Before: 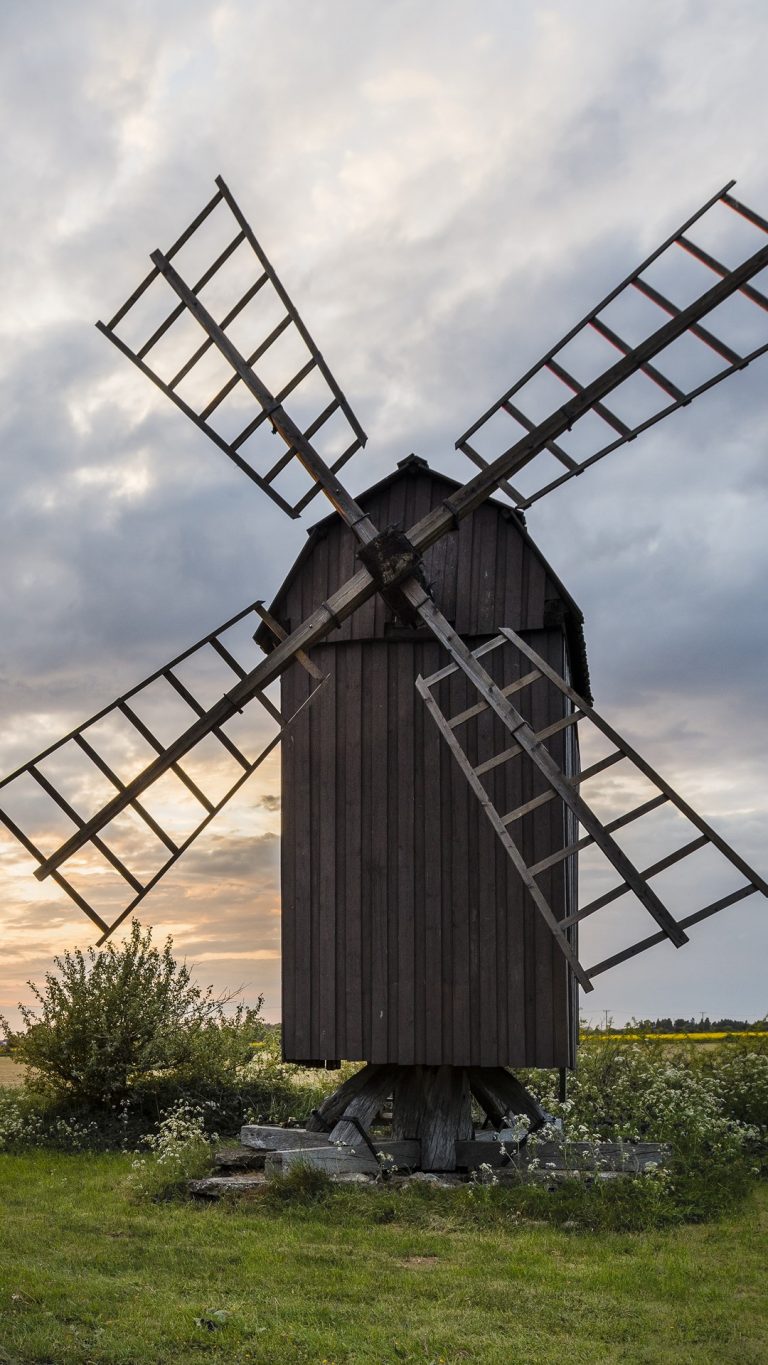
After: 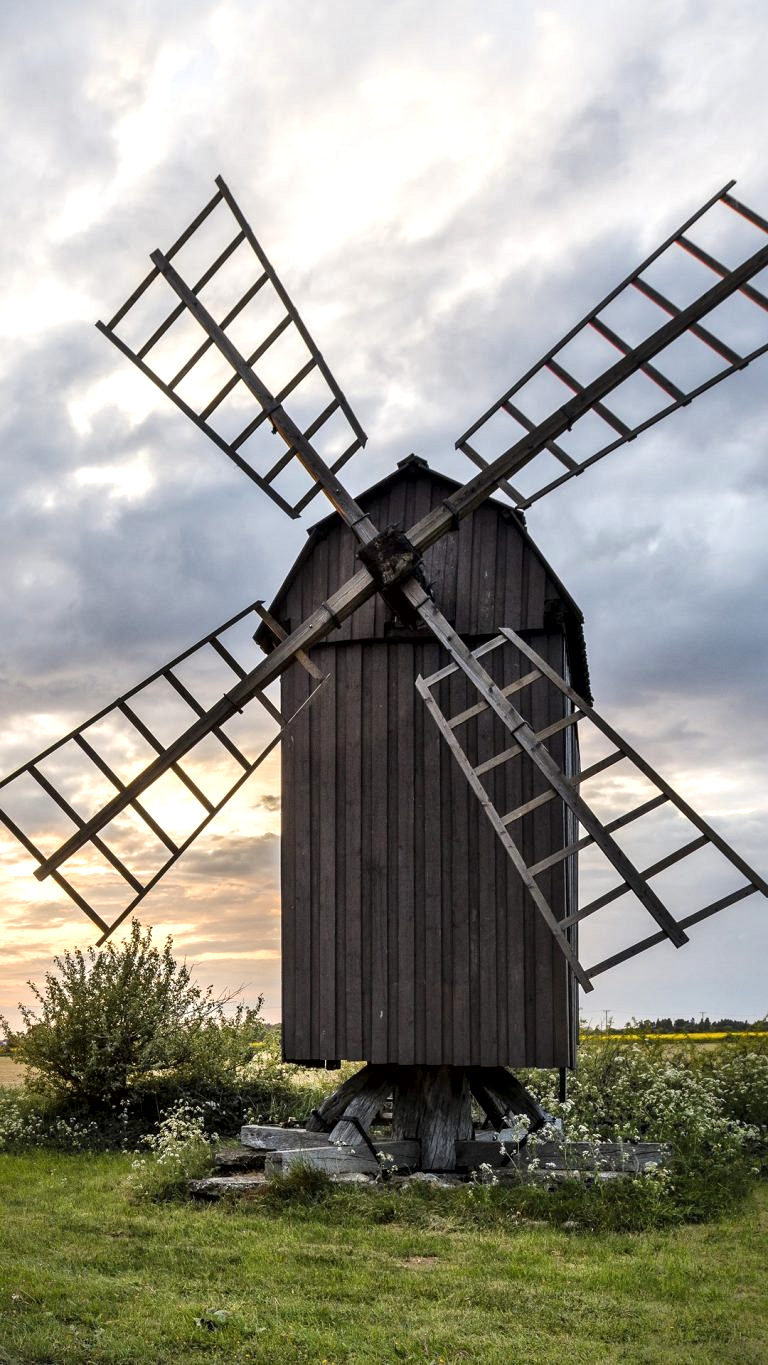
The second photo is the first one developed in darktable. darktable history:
local contrast: mode bilateral grid, contrast 50, coarseness 50, detail 150%, midtone range 0.2
exposure: exposure 0.367 EV, compensate highlight preservation false
